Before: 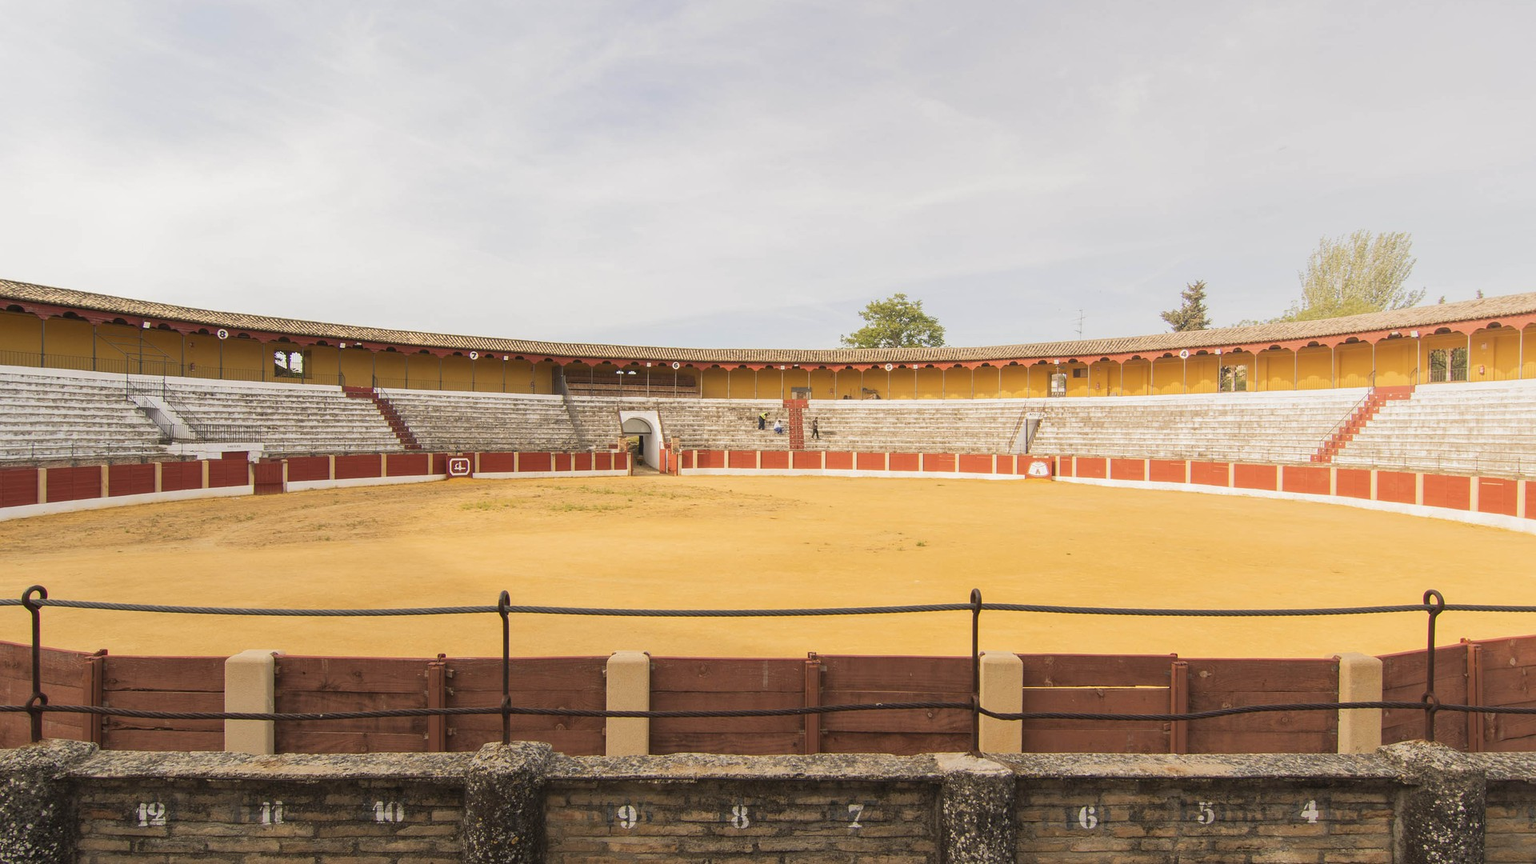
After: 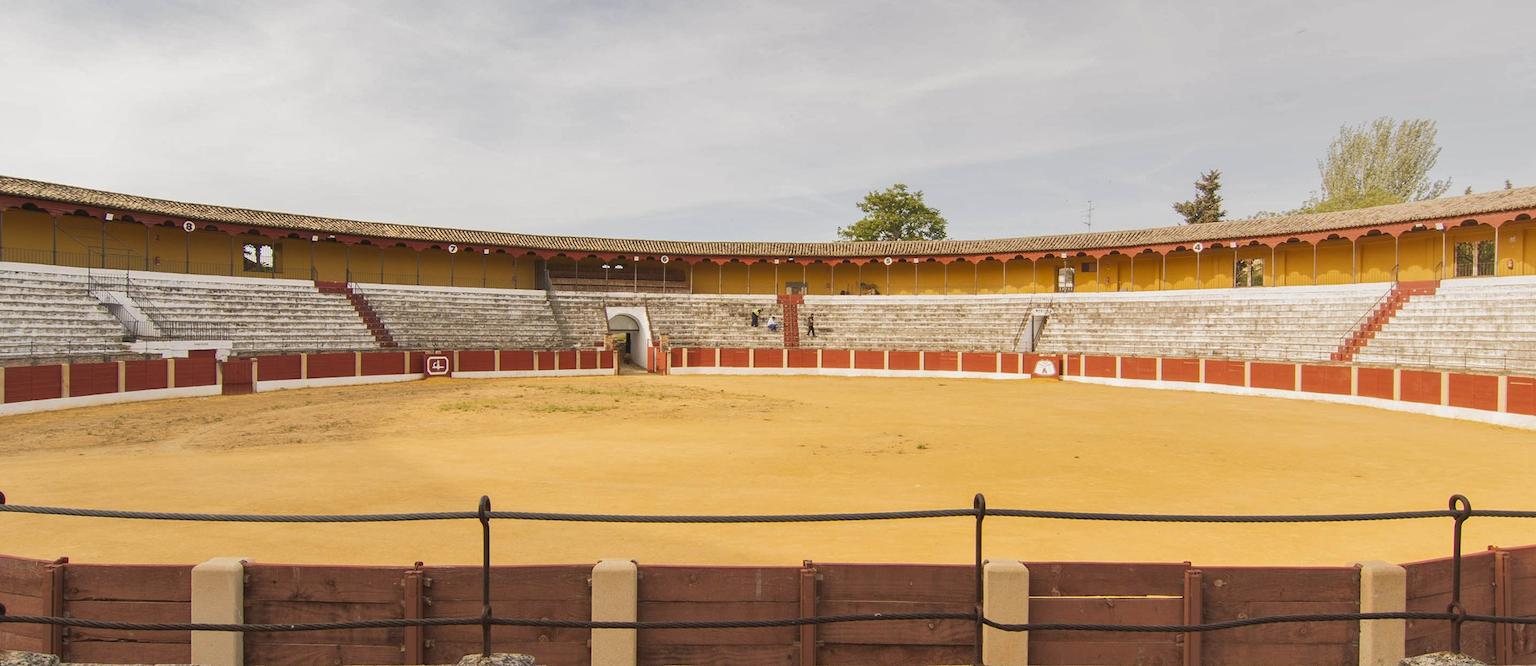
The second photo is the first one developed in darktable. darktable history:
crop and rotate: left 2.788%, top 13.77%, right 1.891%, bottom 12.708%
shadows and highlights: radius 133.45, soften with gaussian
